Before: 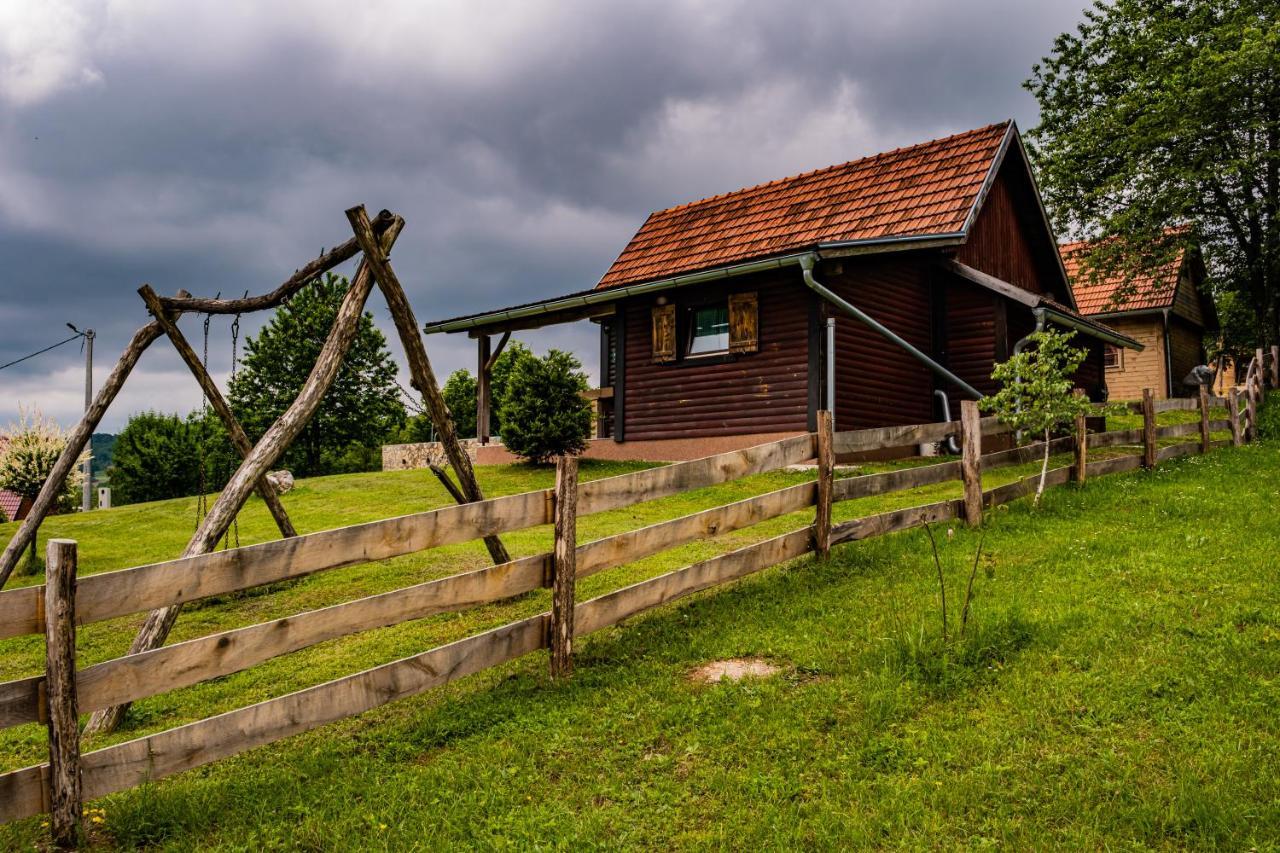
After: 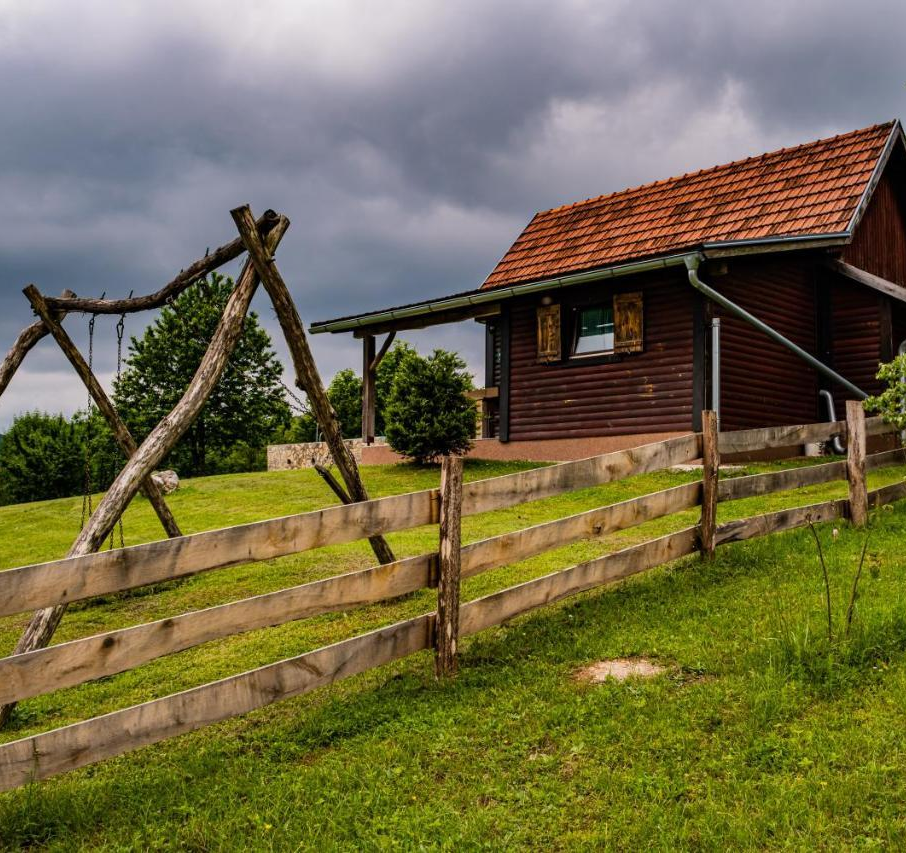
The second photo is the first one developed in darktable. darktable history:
tone equalizer: on, module defaults
crop and rotate: left 9.043%, right 20.122%
